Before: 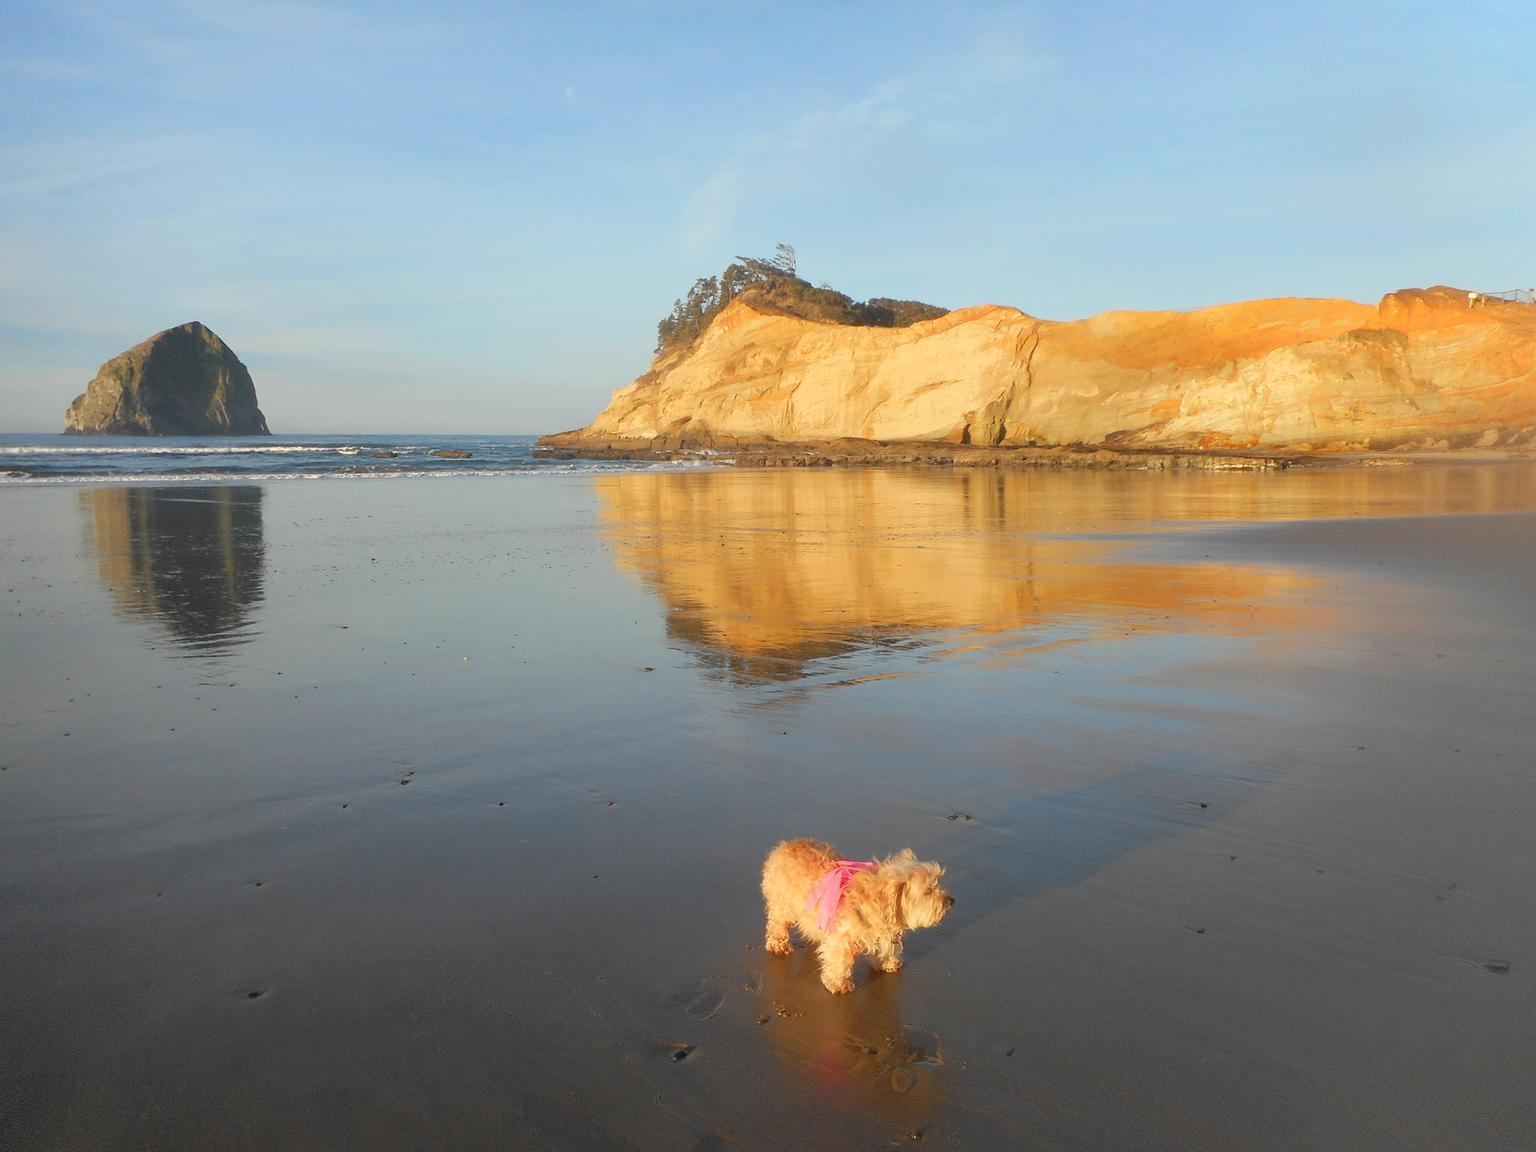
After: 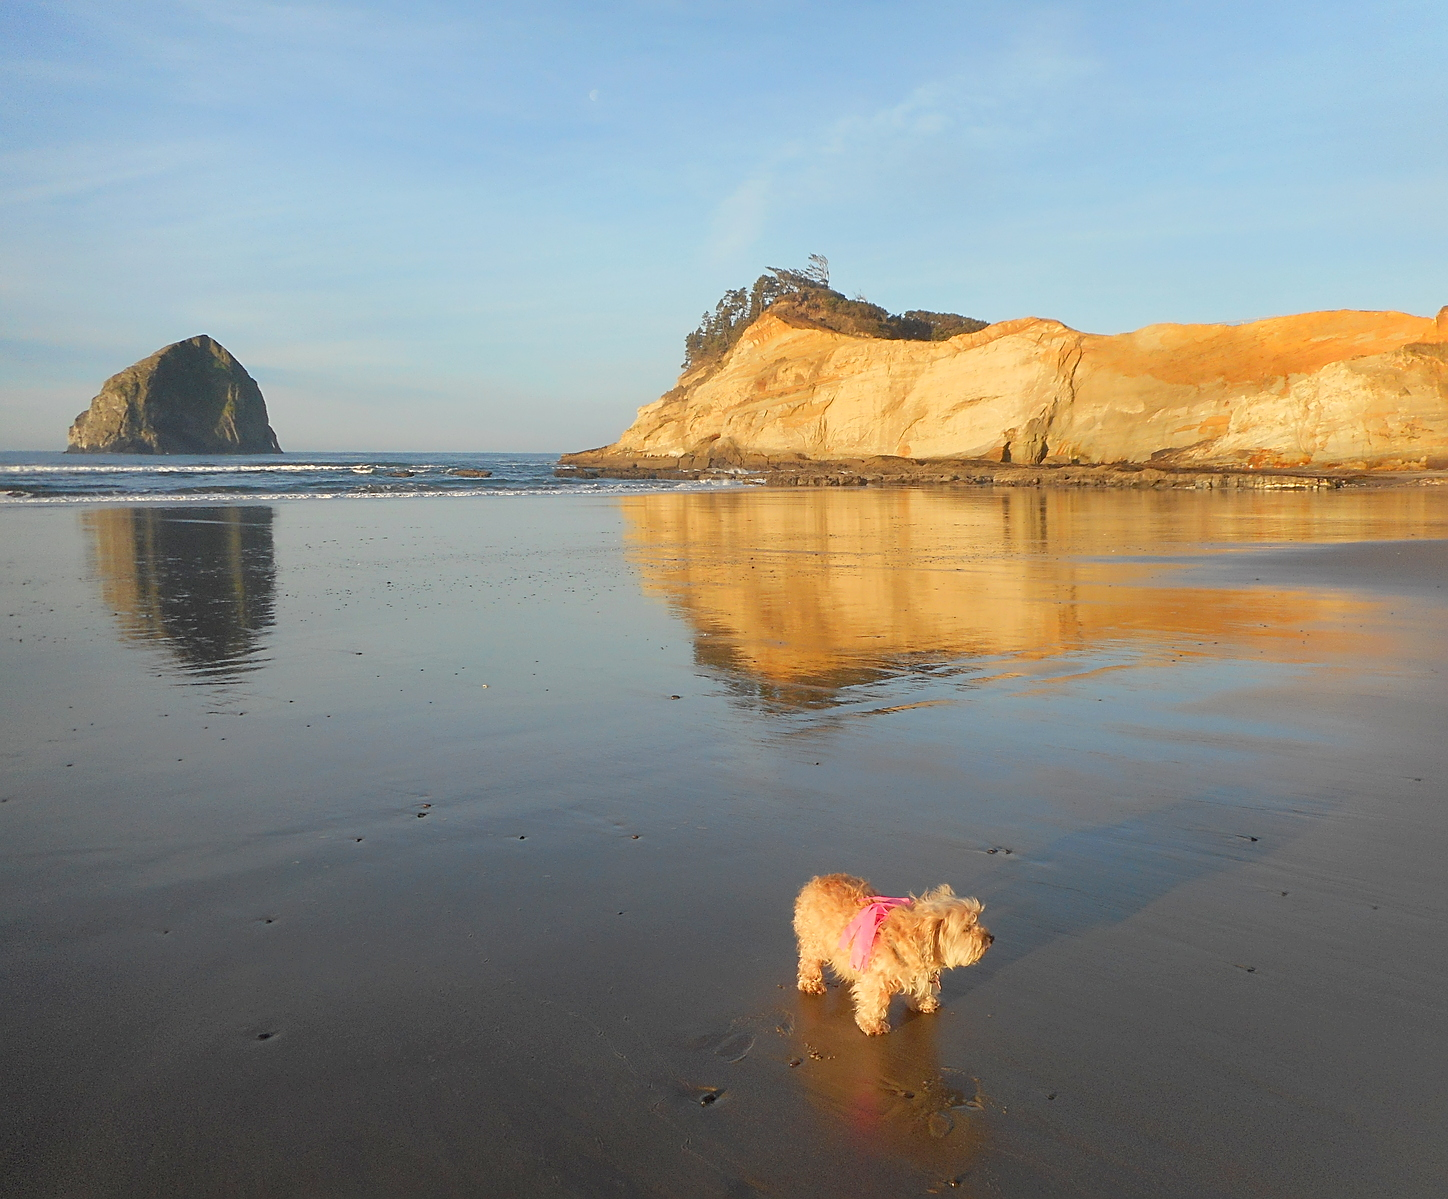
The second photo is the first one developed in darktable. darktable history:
crop: right 9.49%, bottom 0.051%
sharpen: on, module defaults
